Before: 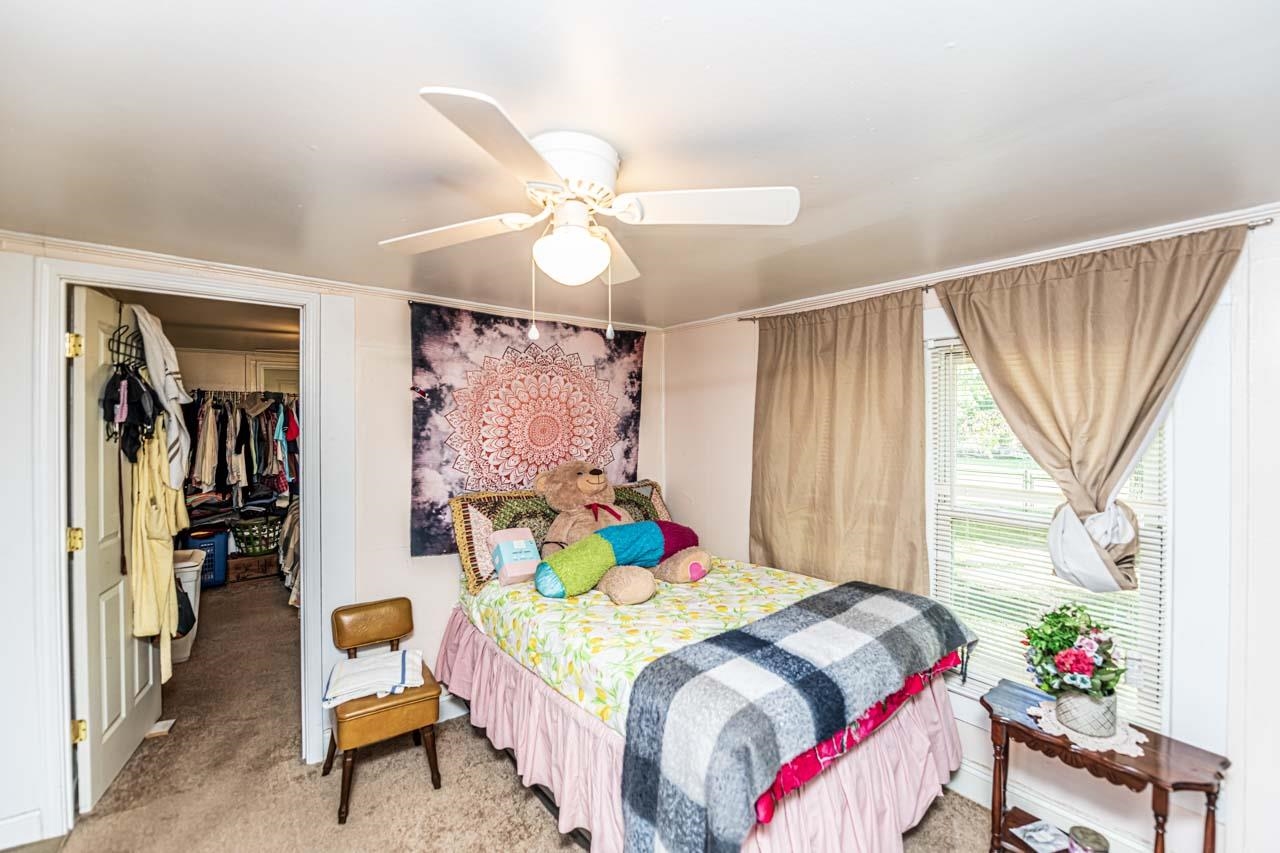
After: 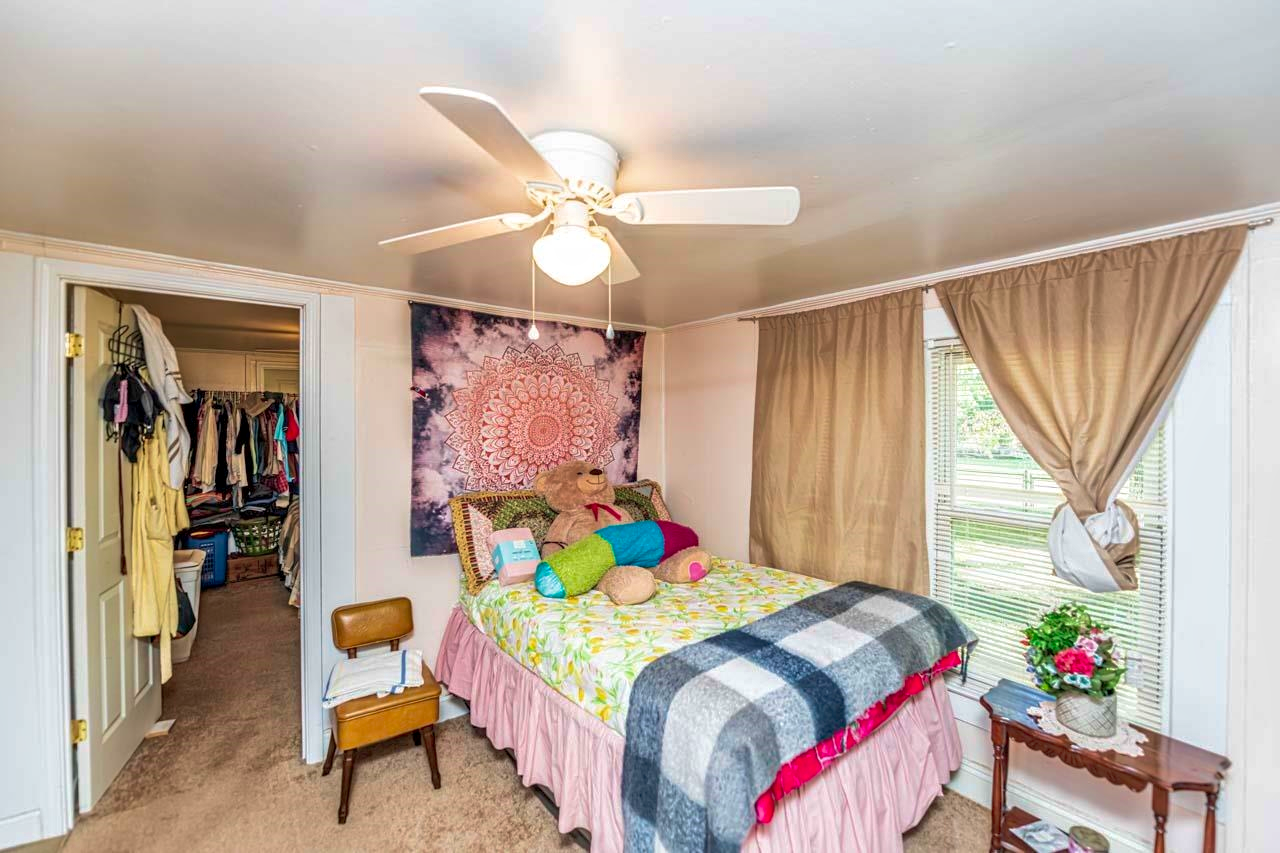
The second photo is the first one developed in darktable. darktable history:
velvia: on, module defaults
contrast equalizer: octaves 7, y [[0.5, 0.5, 0.468, 0.5, 0.5, 0.5], [0.5 ×6], [0.5 ×6], [0 ×6], [0 ×6]], mix -1
shadows and highlights: on, module defaults
